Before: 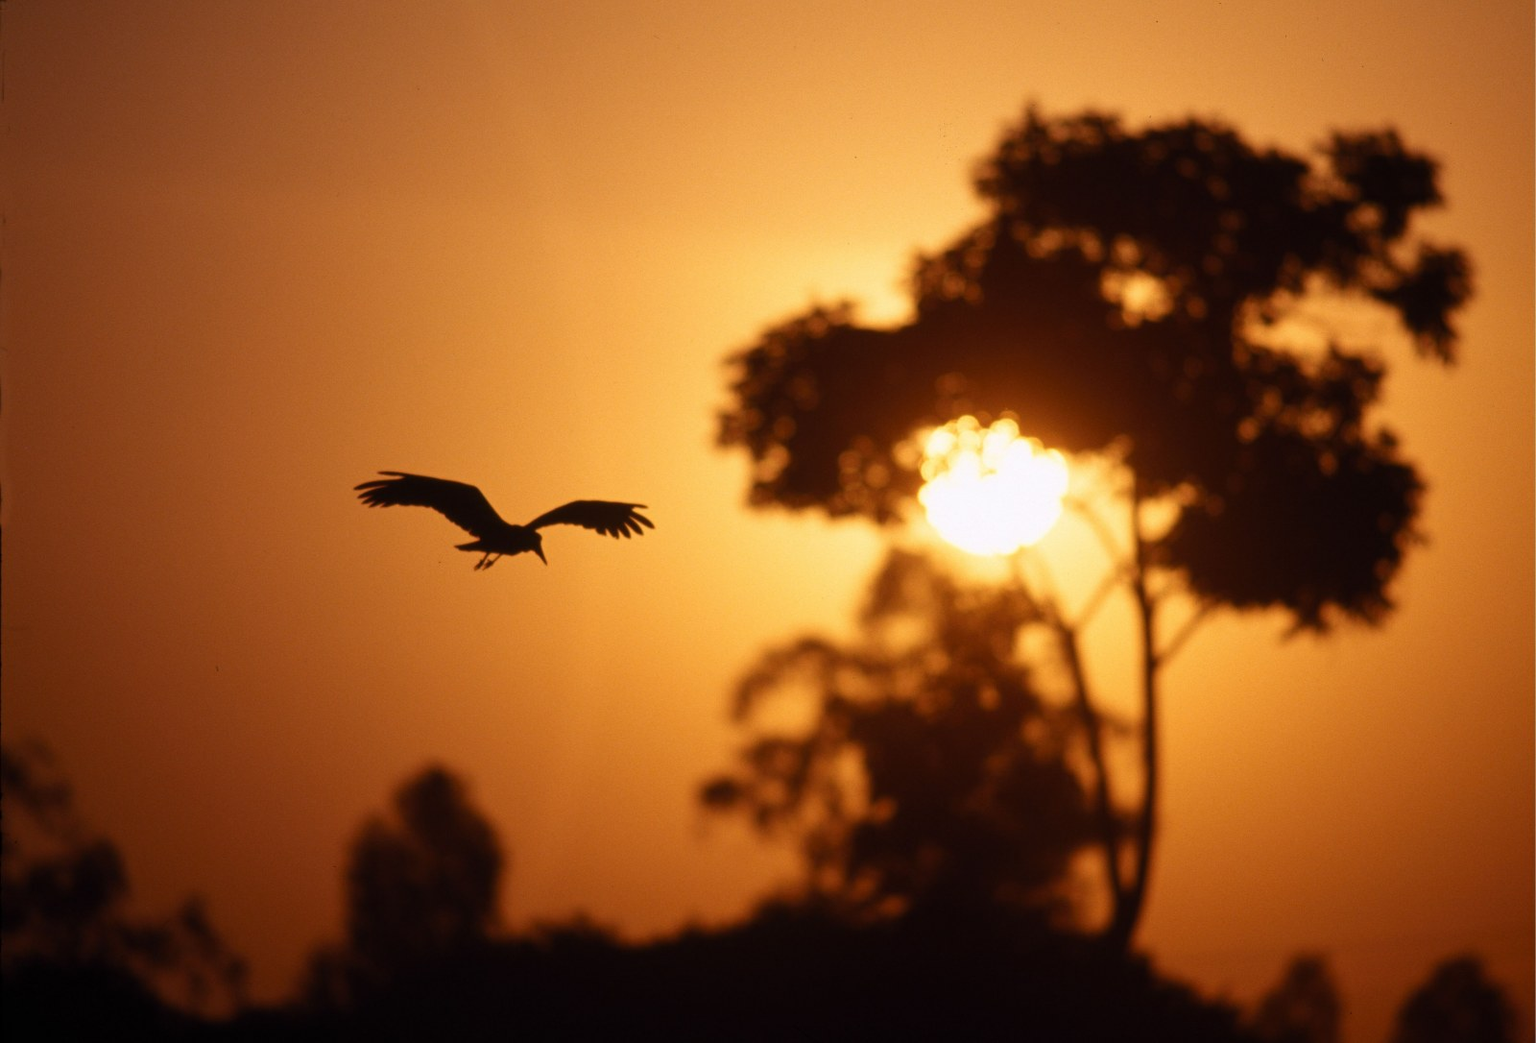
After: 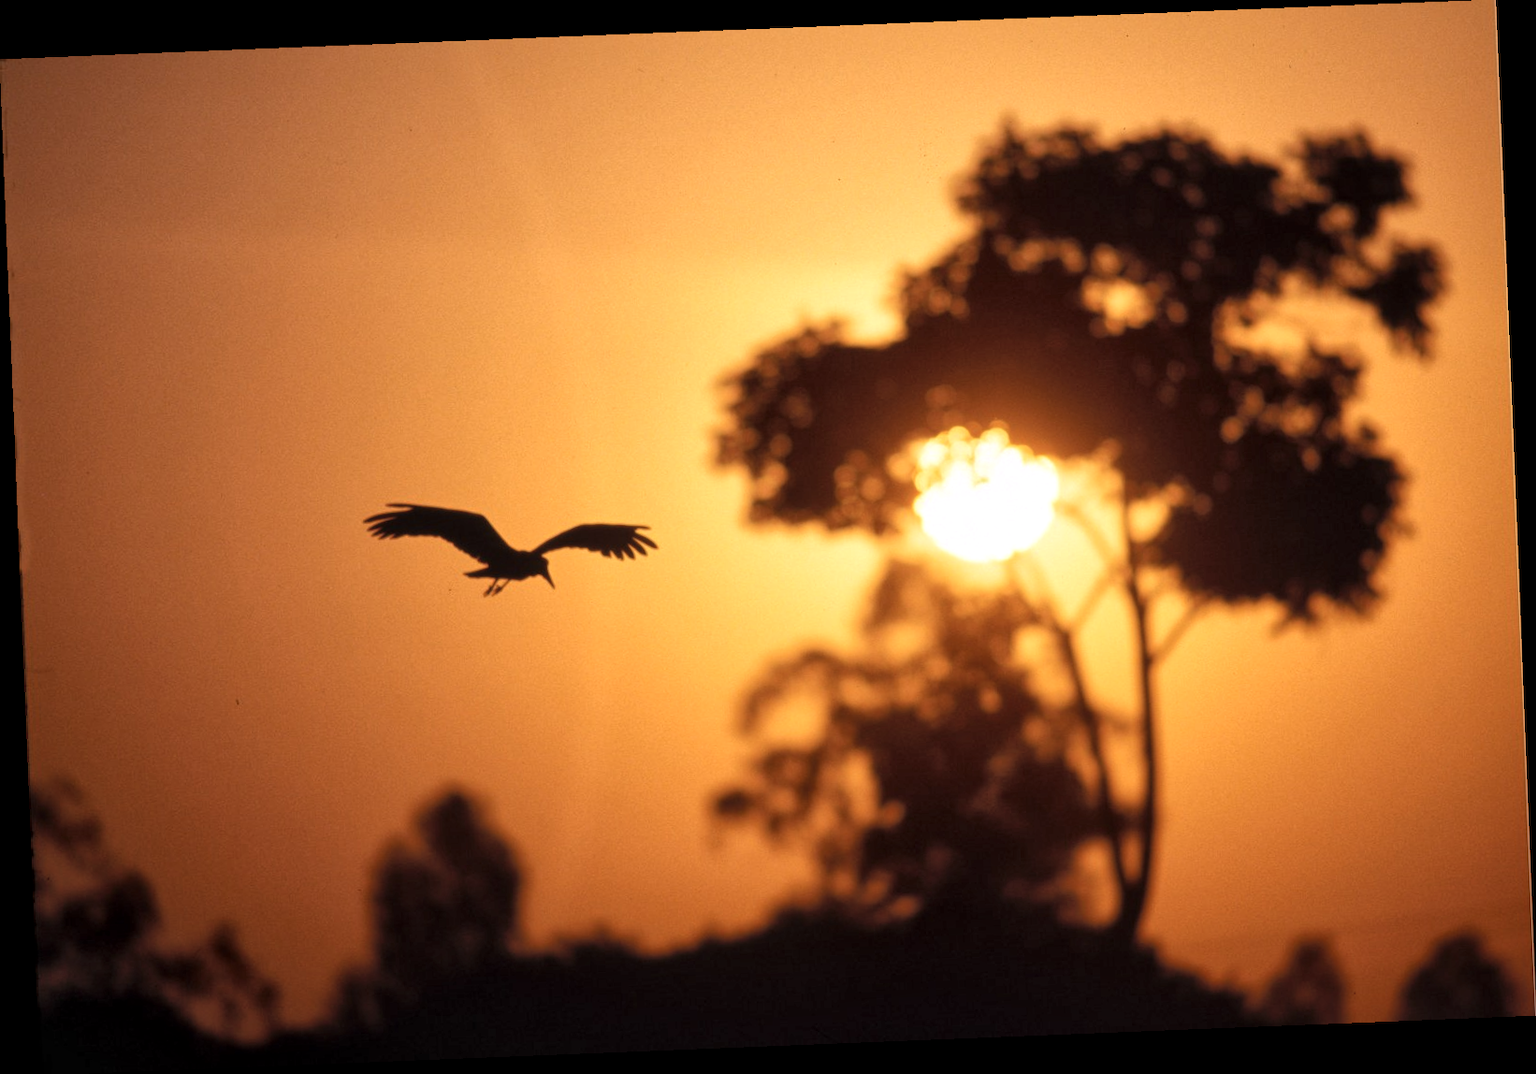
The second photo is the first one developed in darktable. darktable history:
rotate and perspective: rotation -2.29°, automatic cropping off
global tonemap: drago (1, 100), detail 1
